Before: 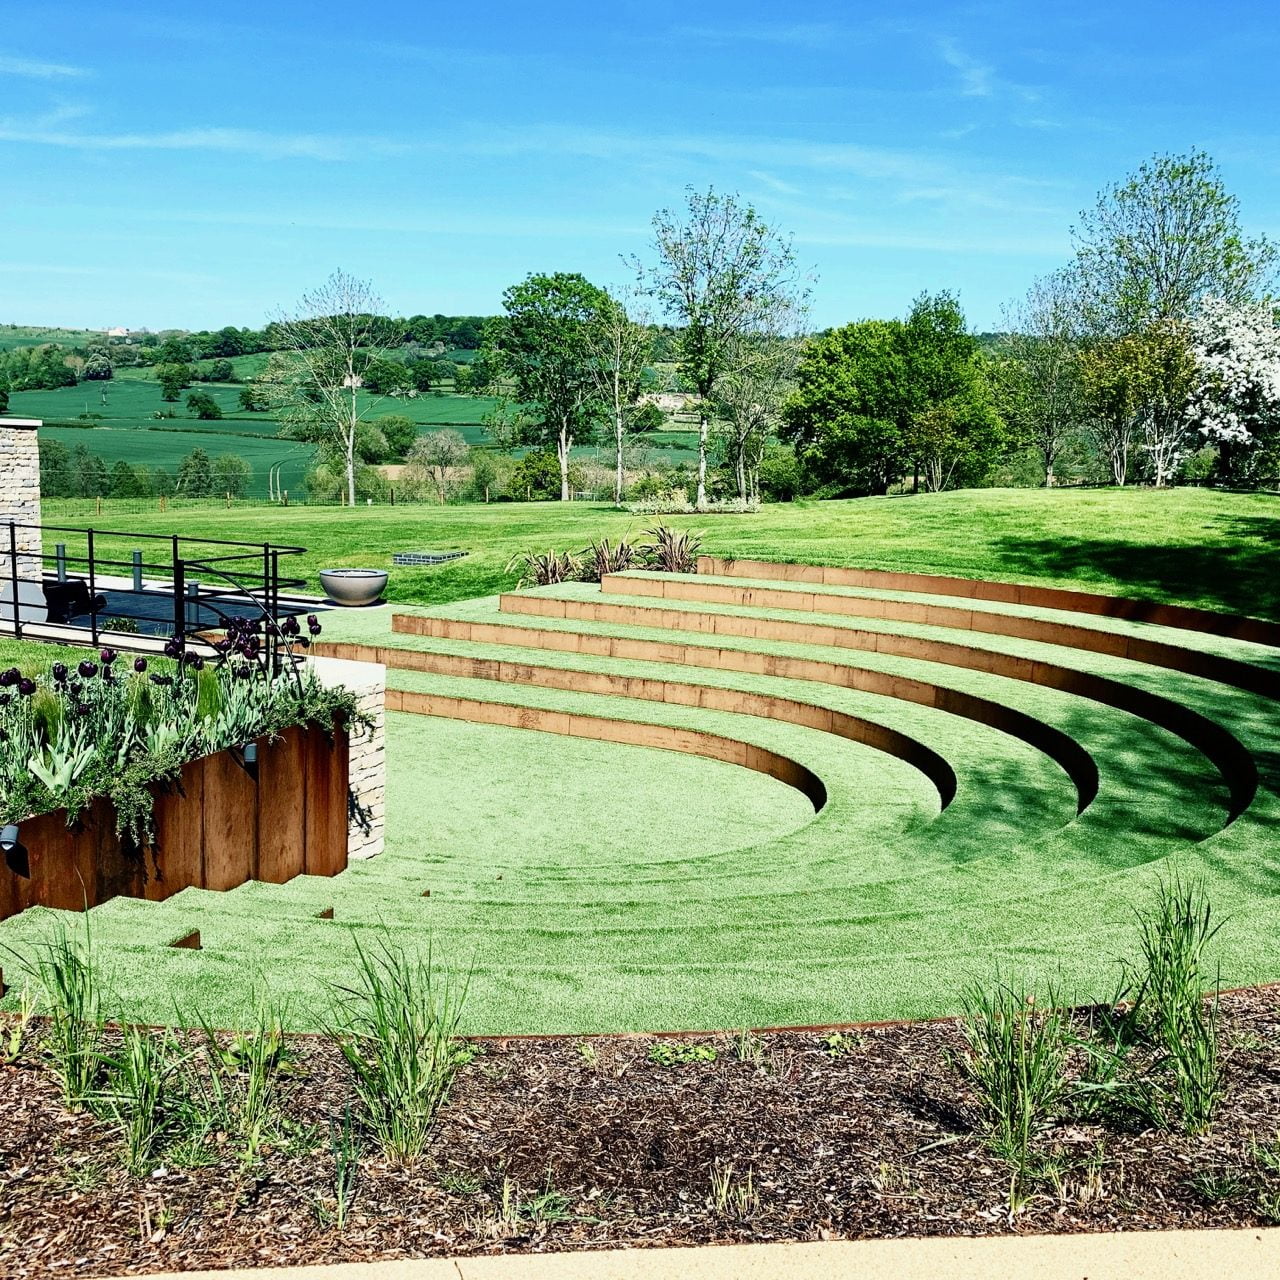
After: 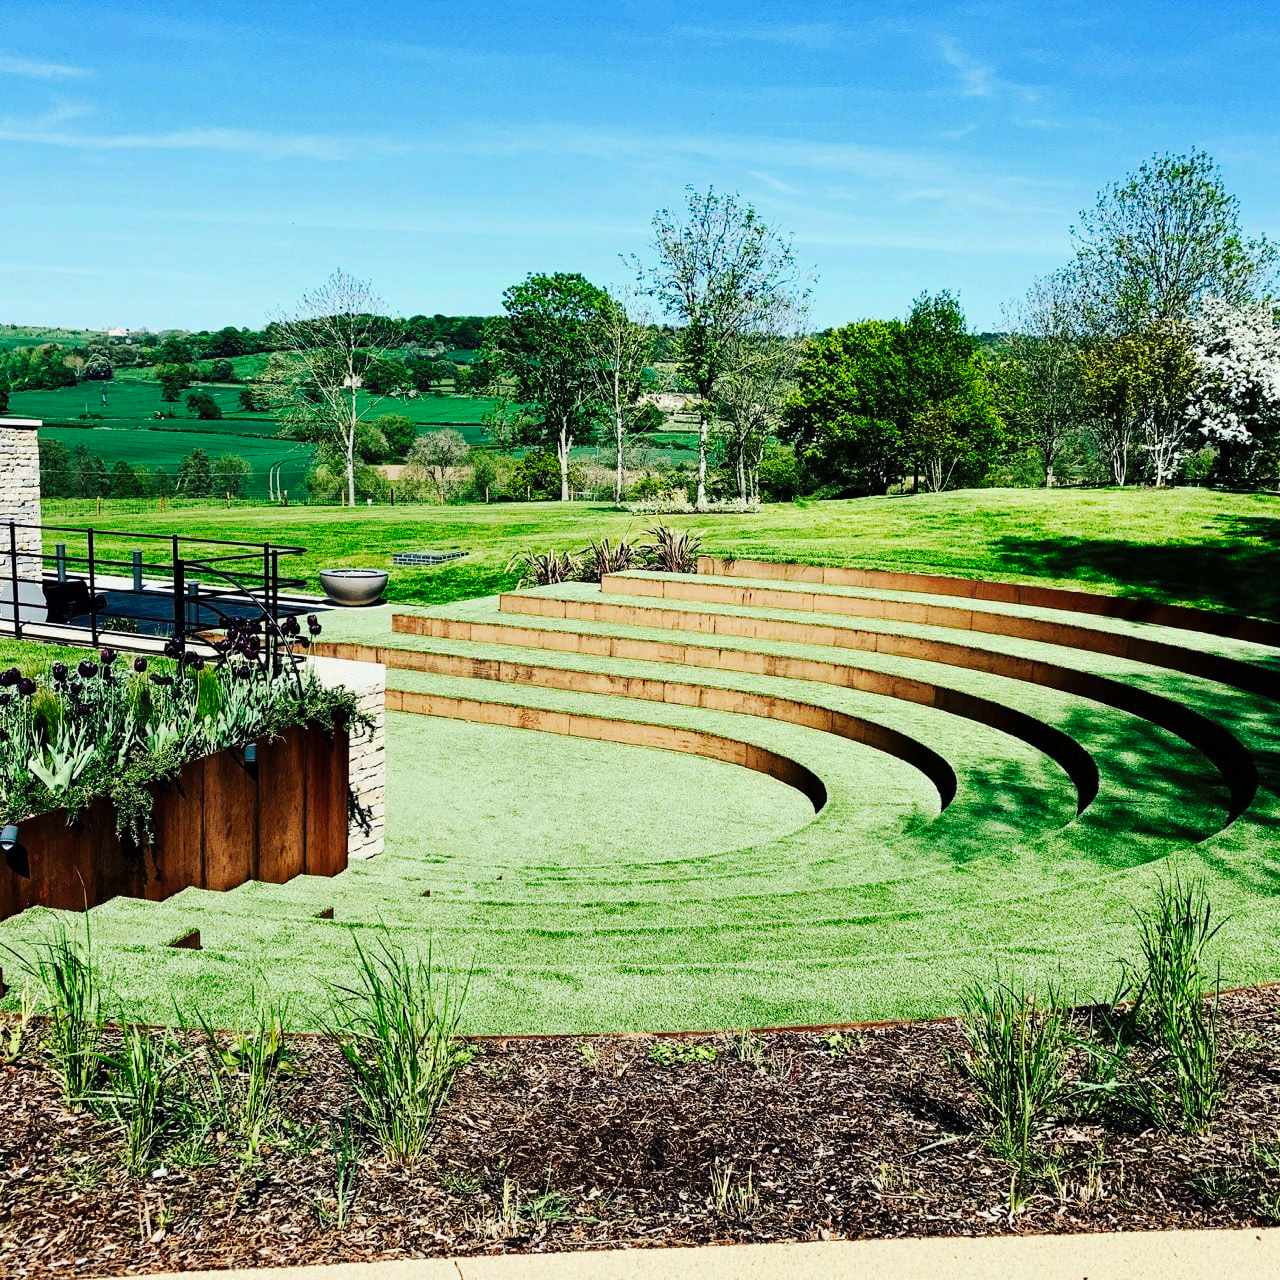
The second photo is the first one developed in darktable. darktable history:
tone curve: curves: ch0 [(0, 0) (0.003, 0.003) (0.011, 0.009) (0.025, 0.018) (0.044, 0.028) (0.069, 0.038) (0.1, 0.049) (0.136, 0.062) (0.177, 0.089) (0.224, 0.123) (0.277, 0.165) (0.335, 0.223) (0.399, 0.293) (0.468, 0.385) (0.543, 0.497) (0.623, 0.613) (0.709, 0.716) (0.801, 0.802) (0.898, 0.887) (1, 1)], preserve colors none
